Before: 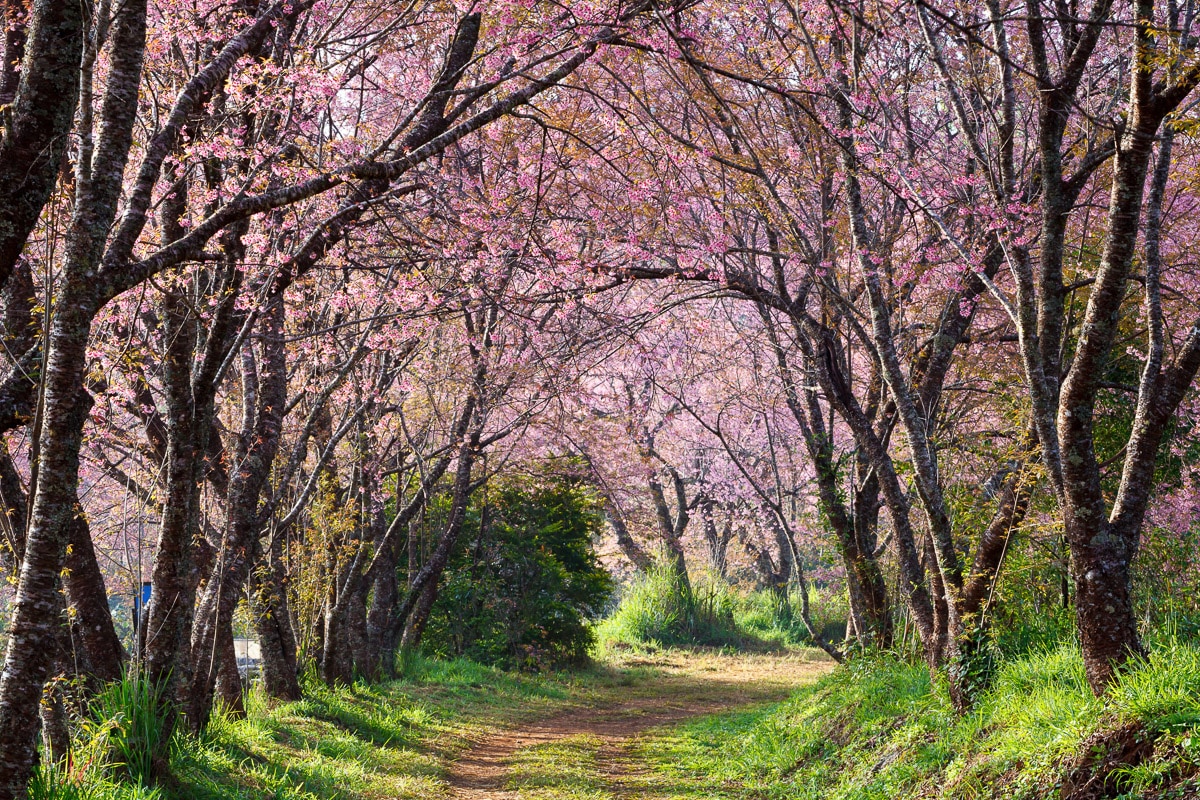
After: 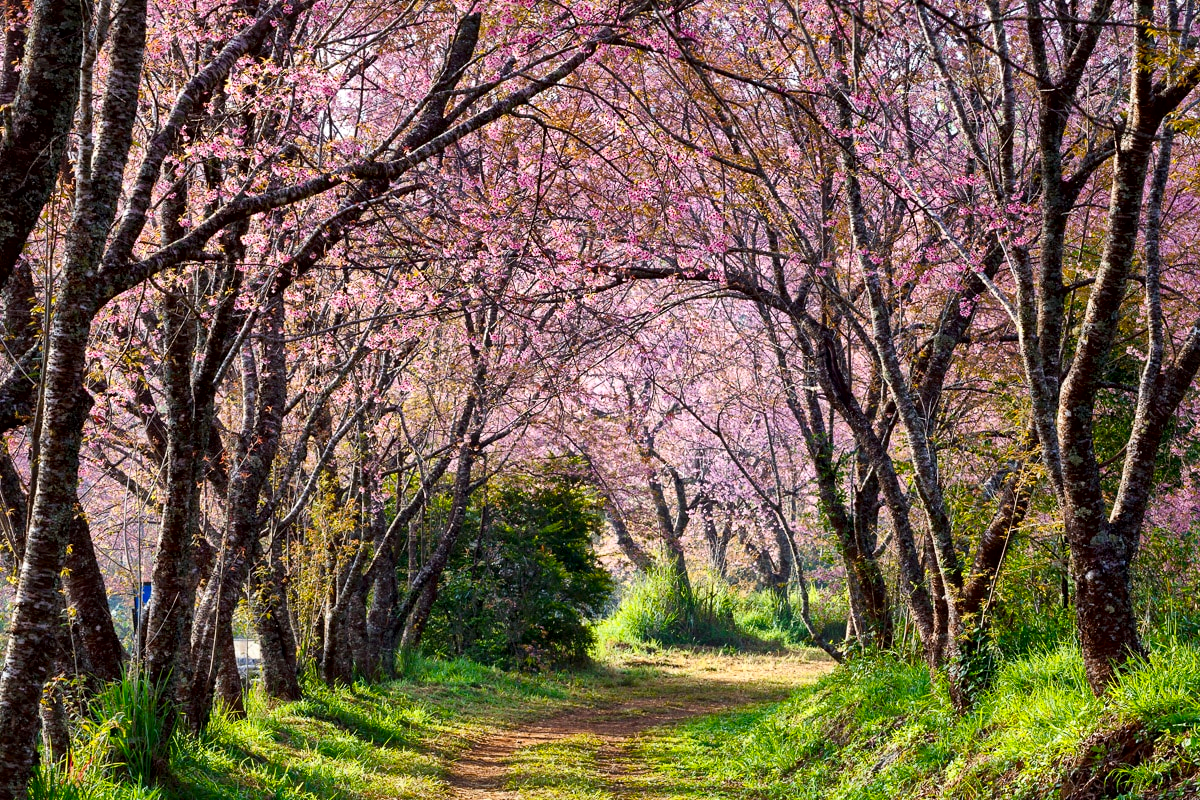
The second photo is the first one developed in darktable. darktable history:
color balance rgb: linear chroma grading › shadows -8%, linear chroma grading › global chroma 10%, perceptual saturation grading › global saturation 2%, perceptual saturation grading › highlights -2%, perceptual saturation grading › mid-tones 4%, perceptual saturation grading › shadows 8%, perceptual brilliance grading › global brilliance 2%, perceptual brilliance grading › highlights -4%, global vibrance 16%, saturation formula JzAzBz (2021)
local contrast: mode bilateral grid, contrast 20, coarseness 50, detail 171%, midtone range 0.2
